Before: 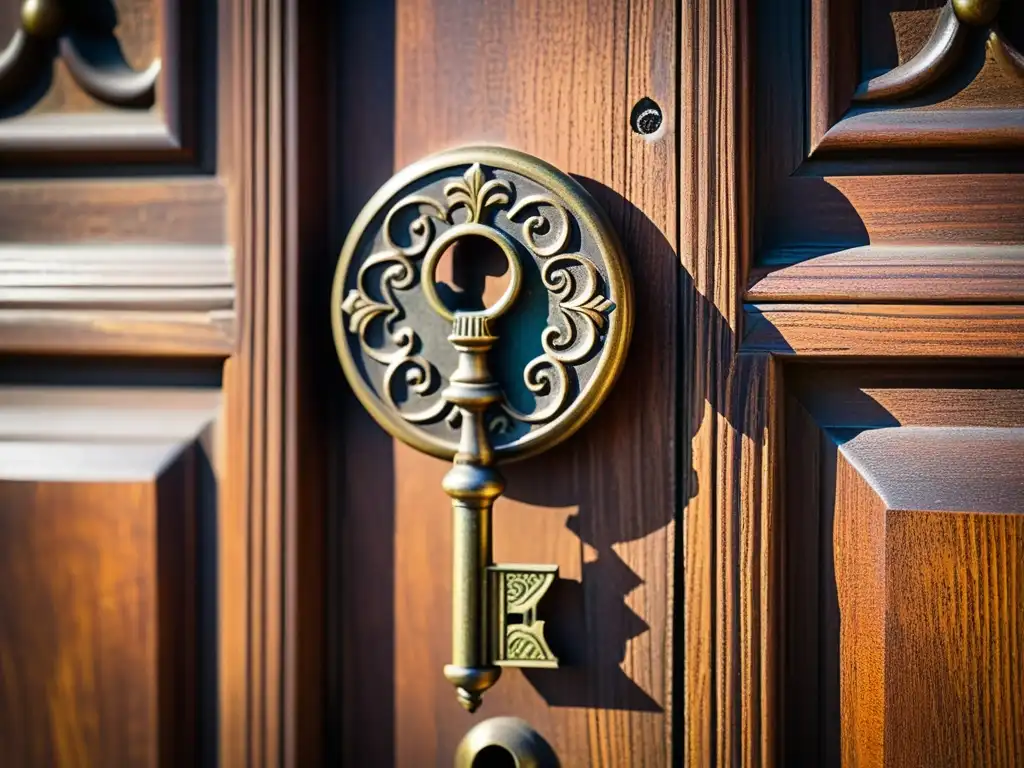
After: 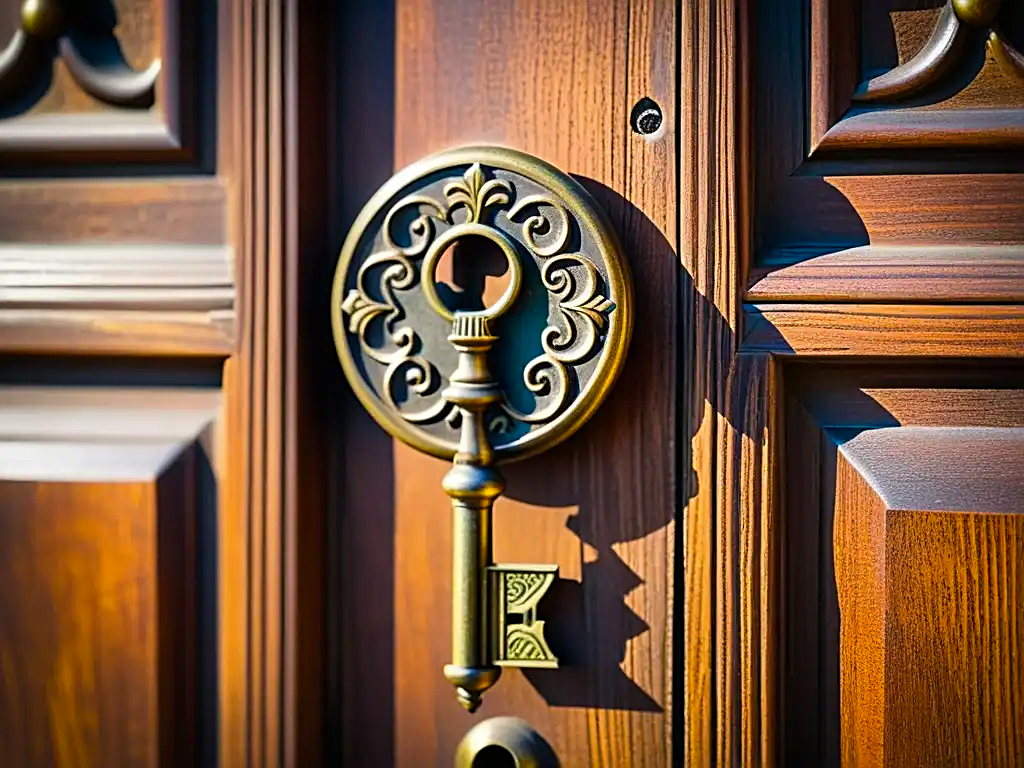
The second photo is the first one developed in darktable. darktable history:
sharpen: radius 2.118, amount 0.389, threshold 0.239
color balance rgb: white fulcrum 0.985 EV, perceptual saturation grading › global saturation 19.834%, global vibrance 20%
